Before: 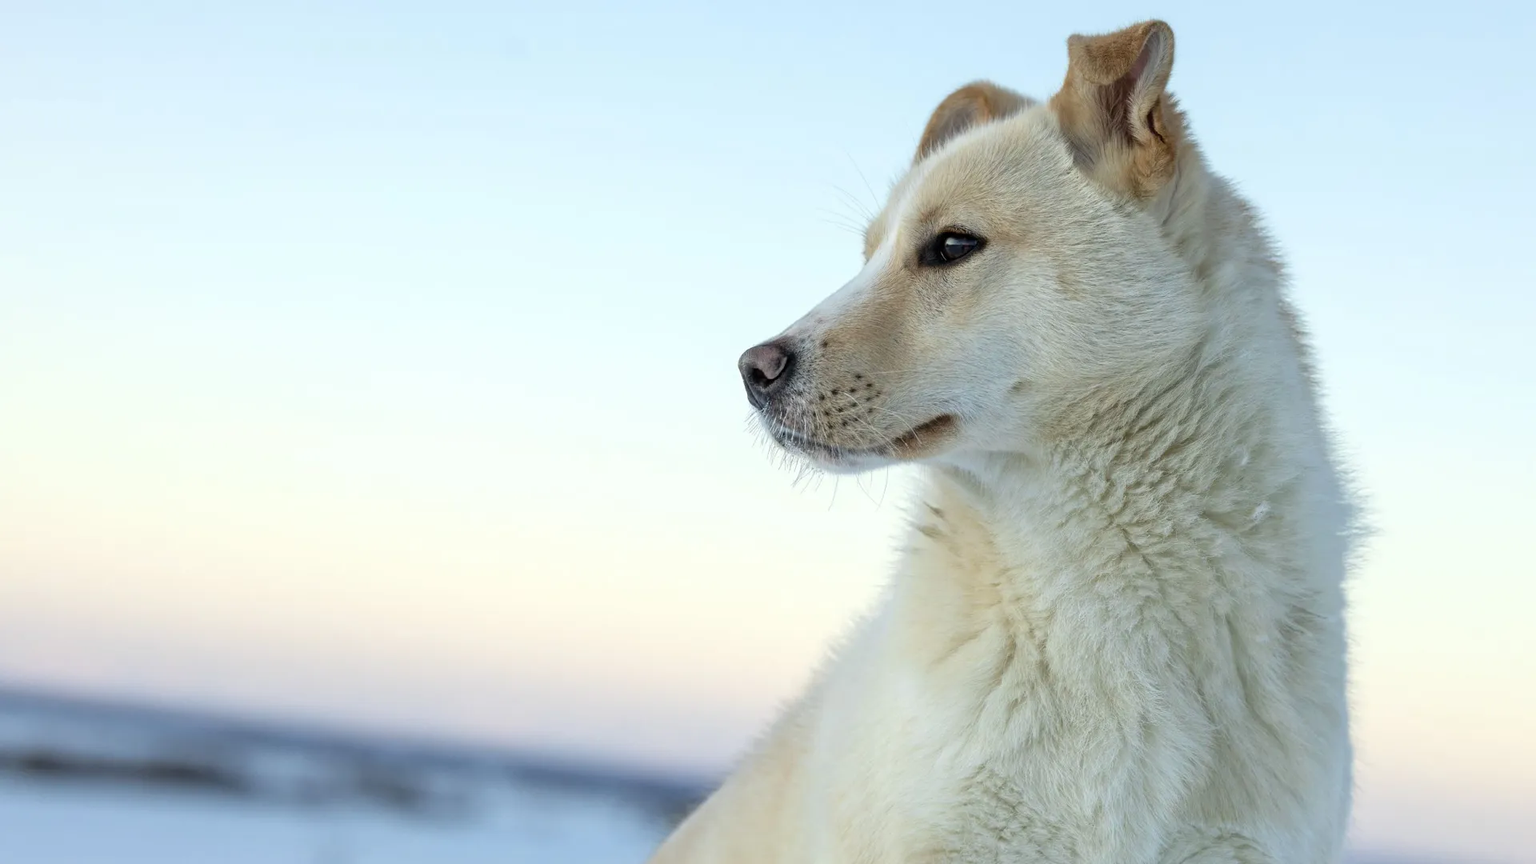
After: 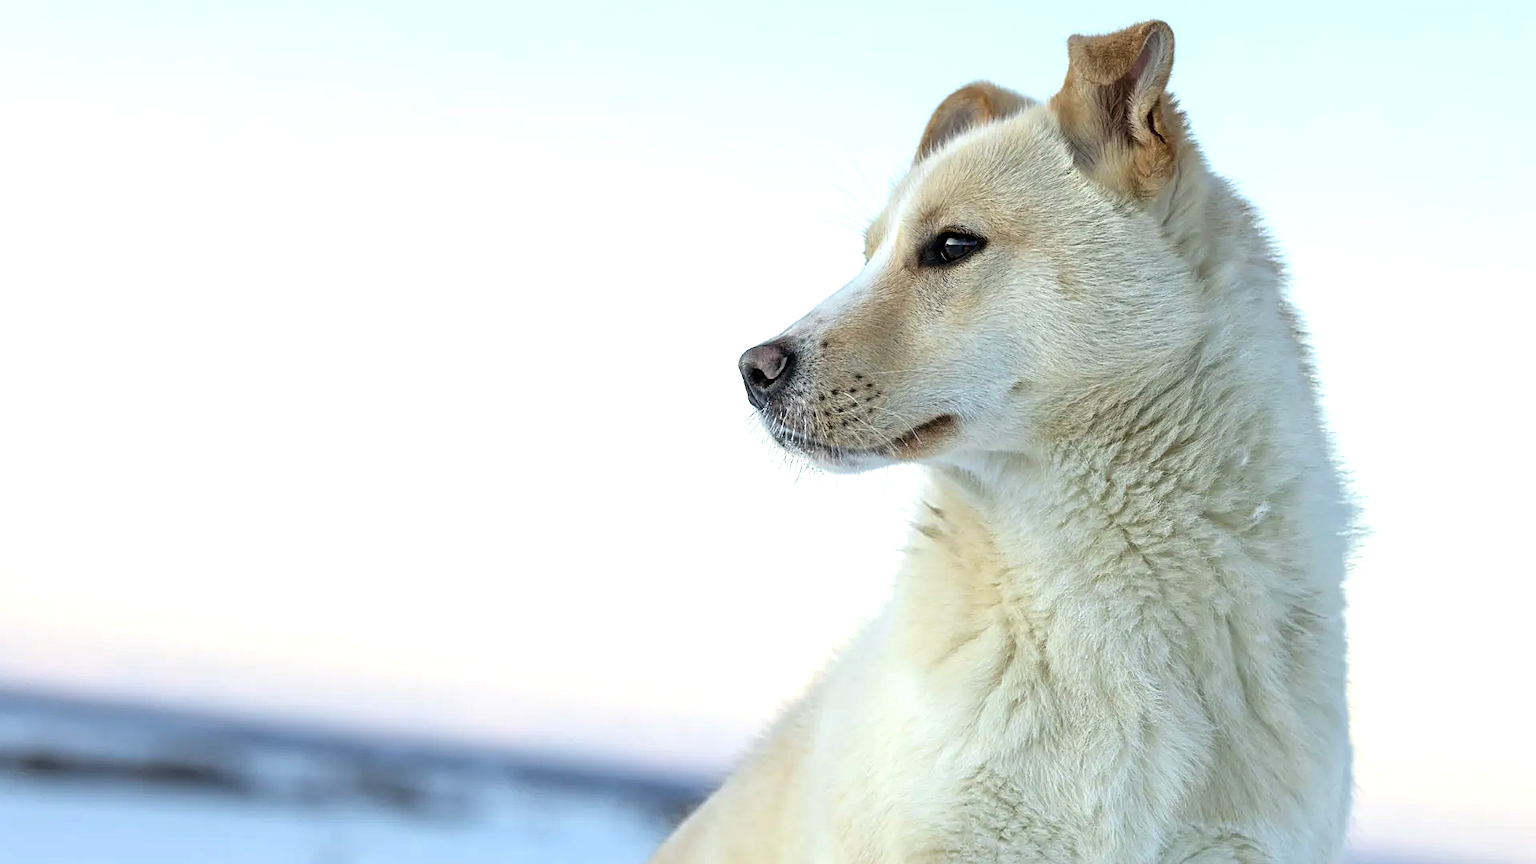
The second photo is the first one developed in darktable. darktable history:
sharpen: on, module defaults
color balance: contrast 10%
exposure: exposure 0.197 EV, compensate highlight preservation false
